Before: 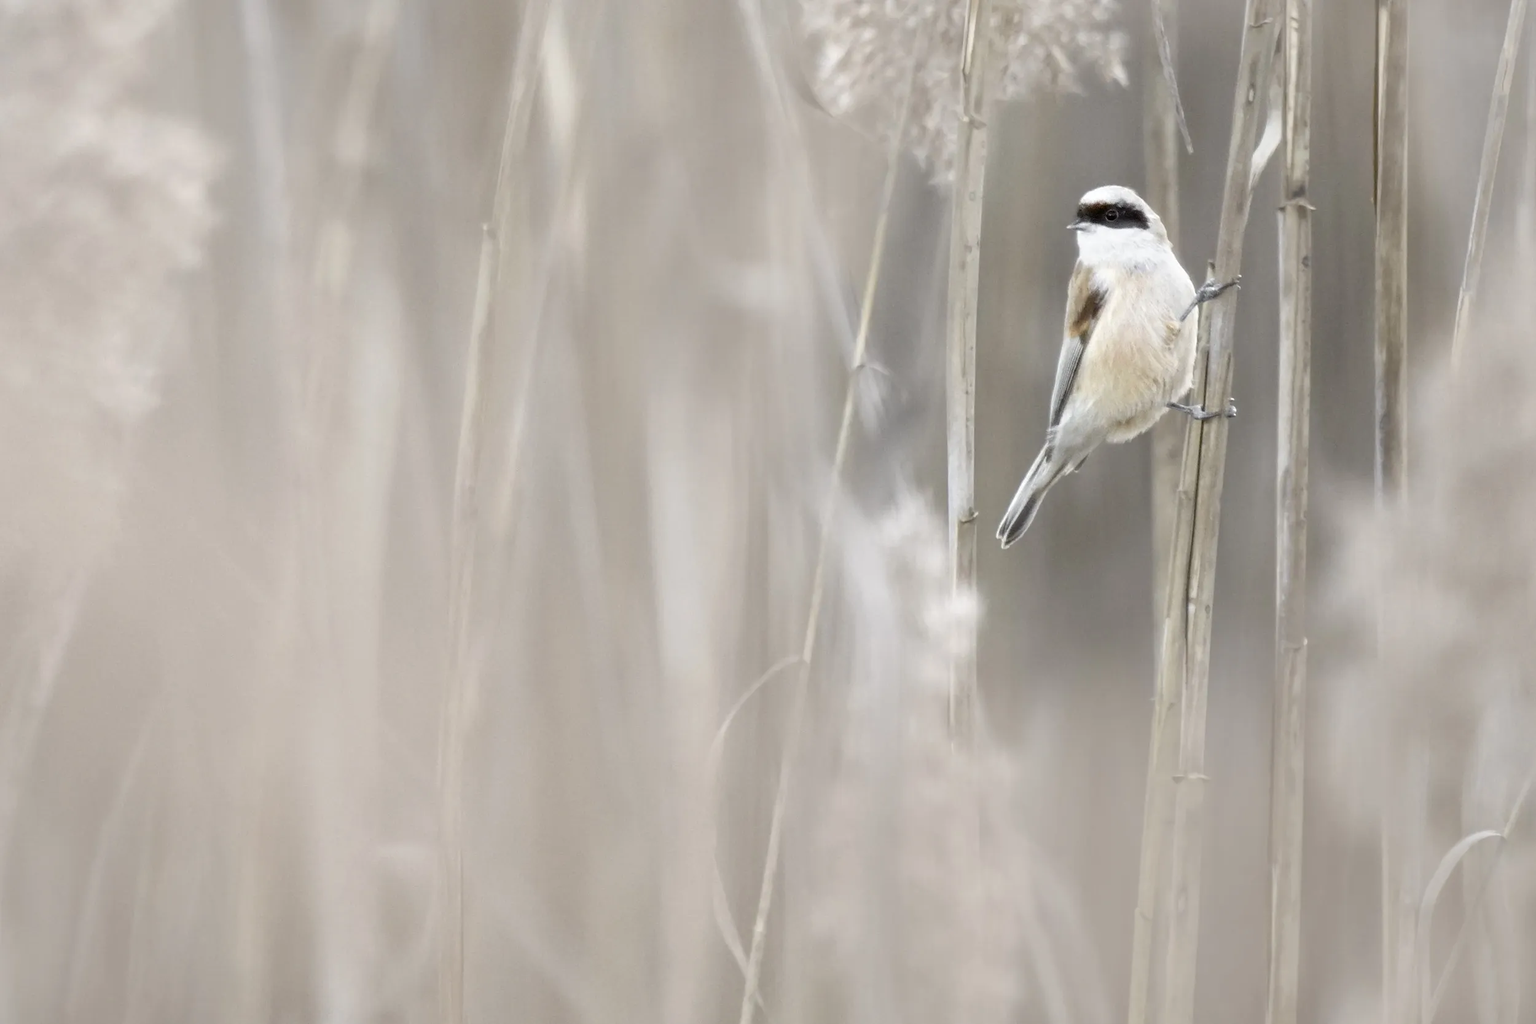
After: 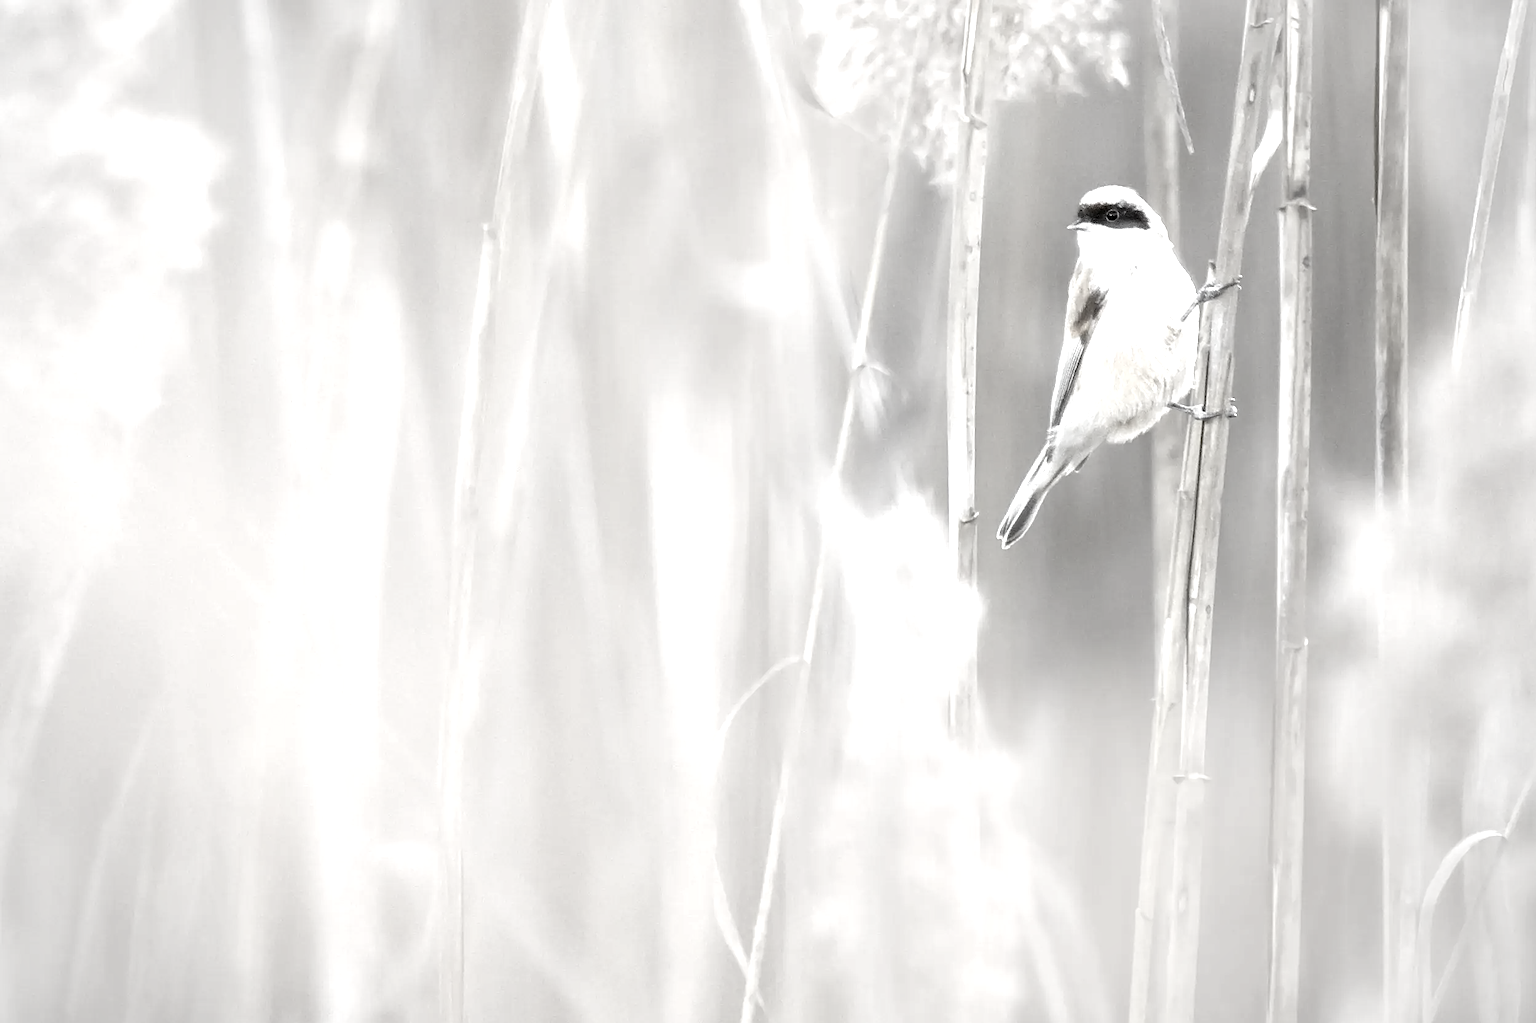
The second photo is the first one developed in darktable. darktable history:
exposure: black level correction 0.001, exposure 0.967 EV, compensate exposure bias true, compensate highlight preservation false
color correction: highlights b* 0.004, saturation 0.215
vignetting: fall-off start 75.45%, brightness -0.158, width/height ratio 1.077
sharpen: on, module defaults
